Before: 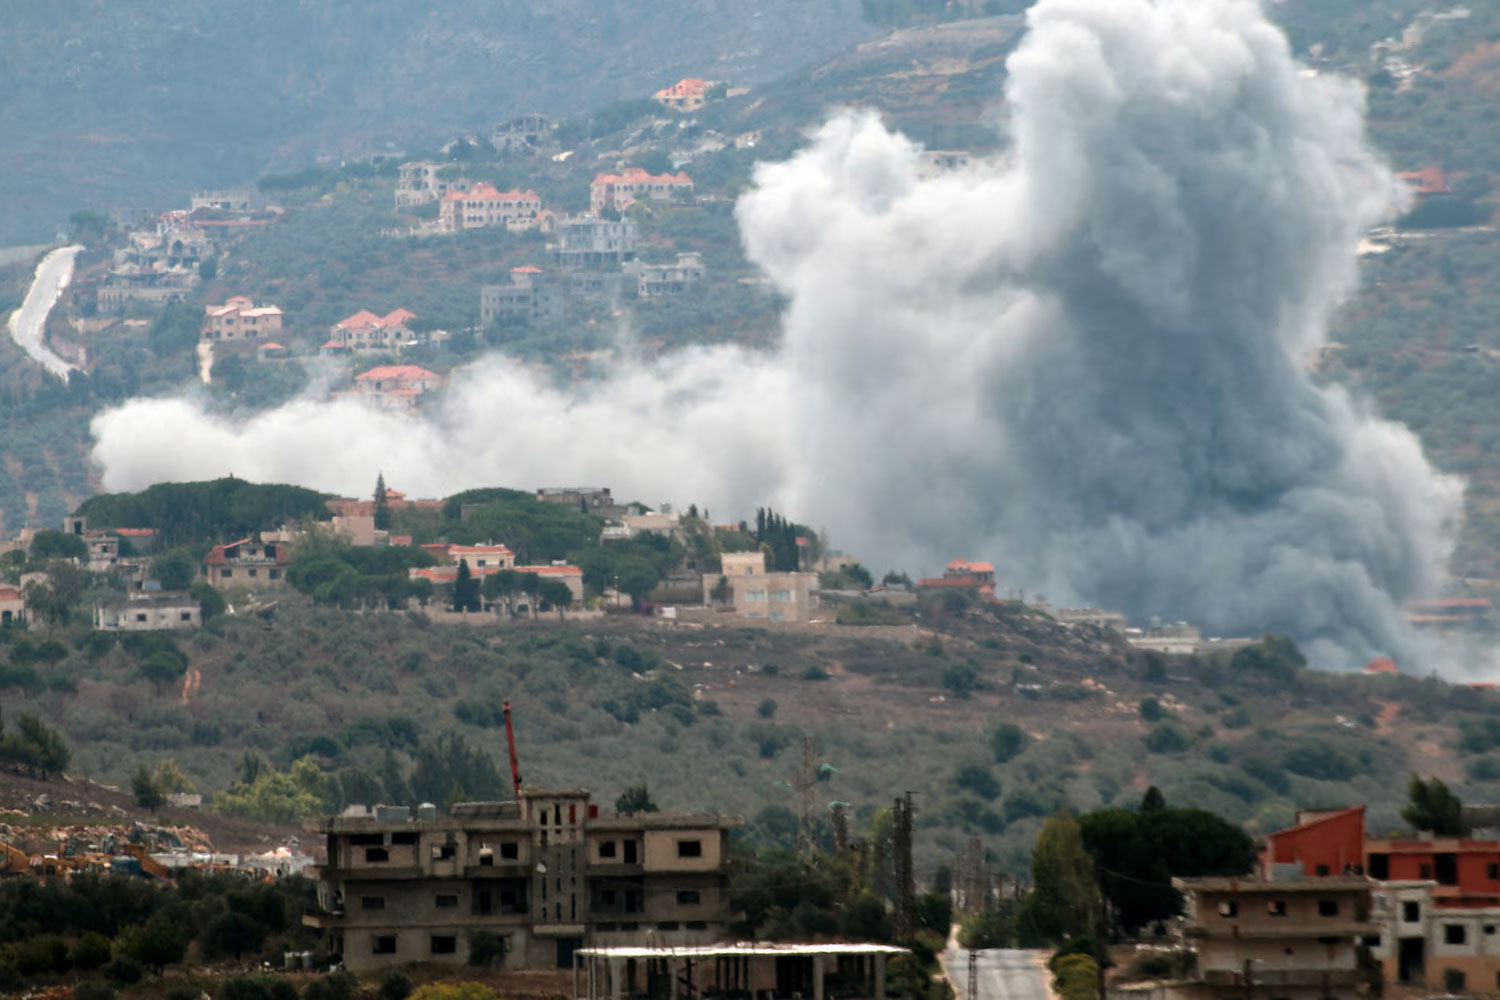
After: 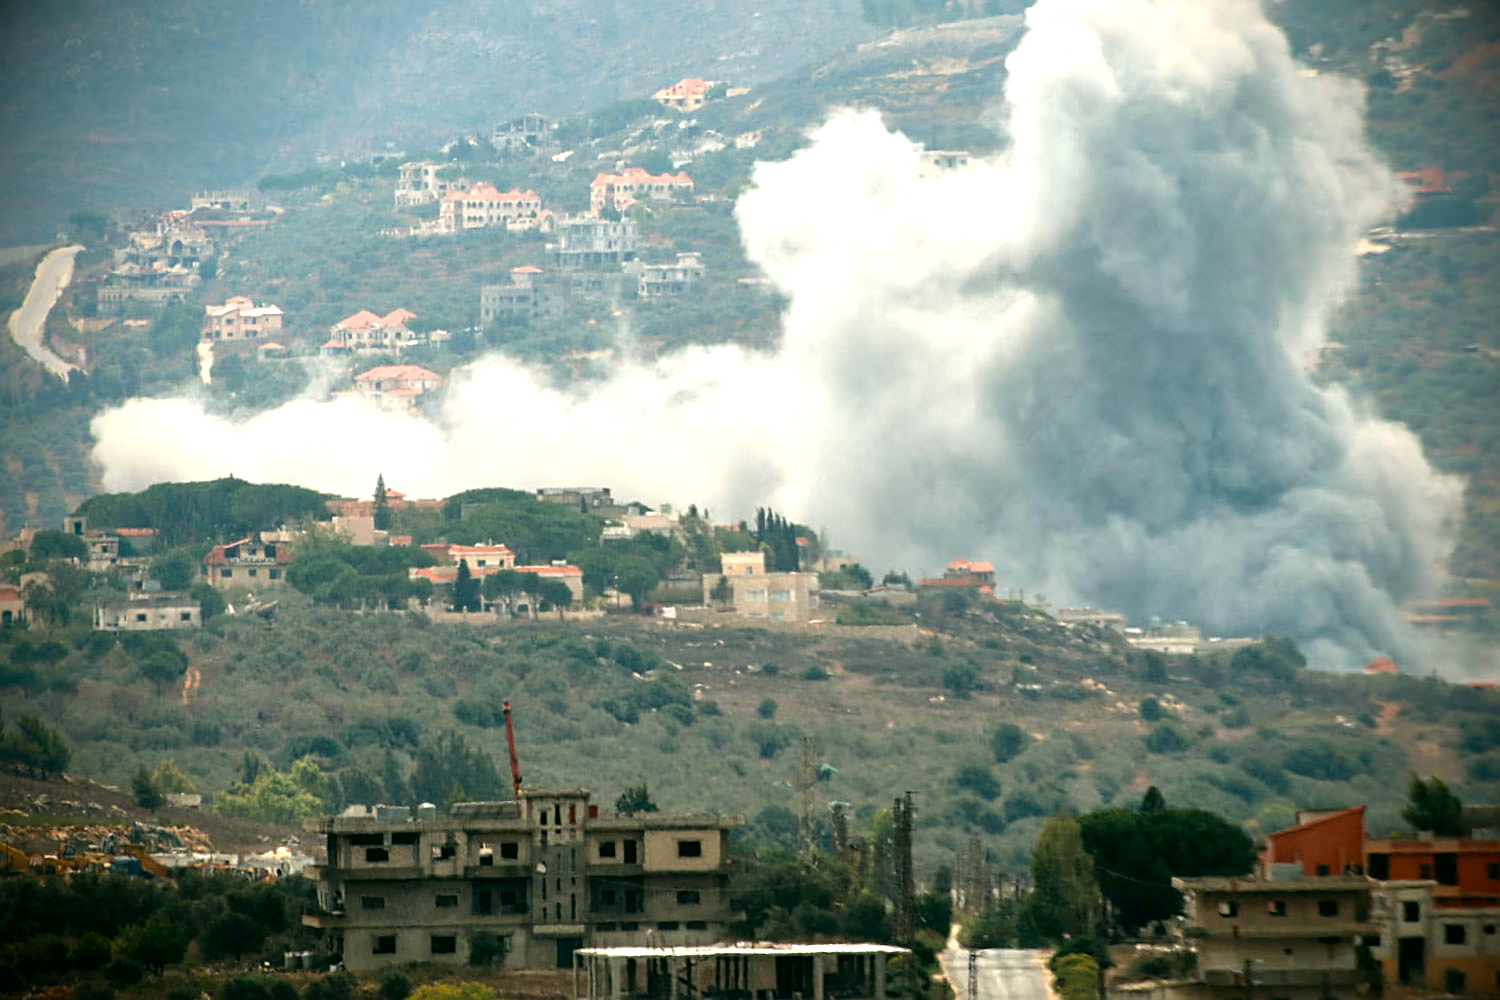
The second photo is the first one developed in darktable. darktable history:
shadows and highlights: shadows 25.09, highlights -23.98
color correction: highlights a* -0.461, highlights b* 9.44, shadows a* -8.86, shadows b* 0.979
vignetting: fall-off start 73.04%, brightness -0.989, saturation 0.492
sharpen: on, module defaults
exposure: black level correction 0, exposure 0.699 EV, compensate highlight preservation false
levels: mode automatic, levels [0, 0.498, 0.996]
